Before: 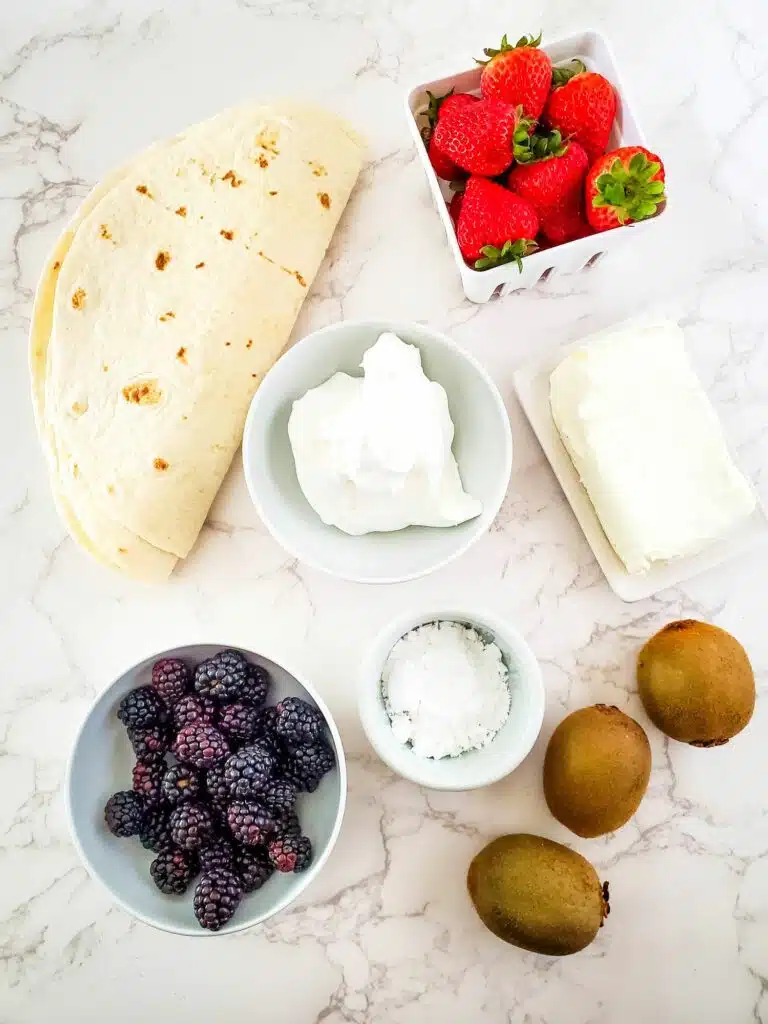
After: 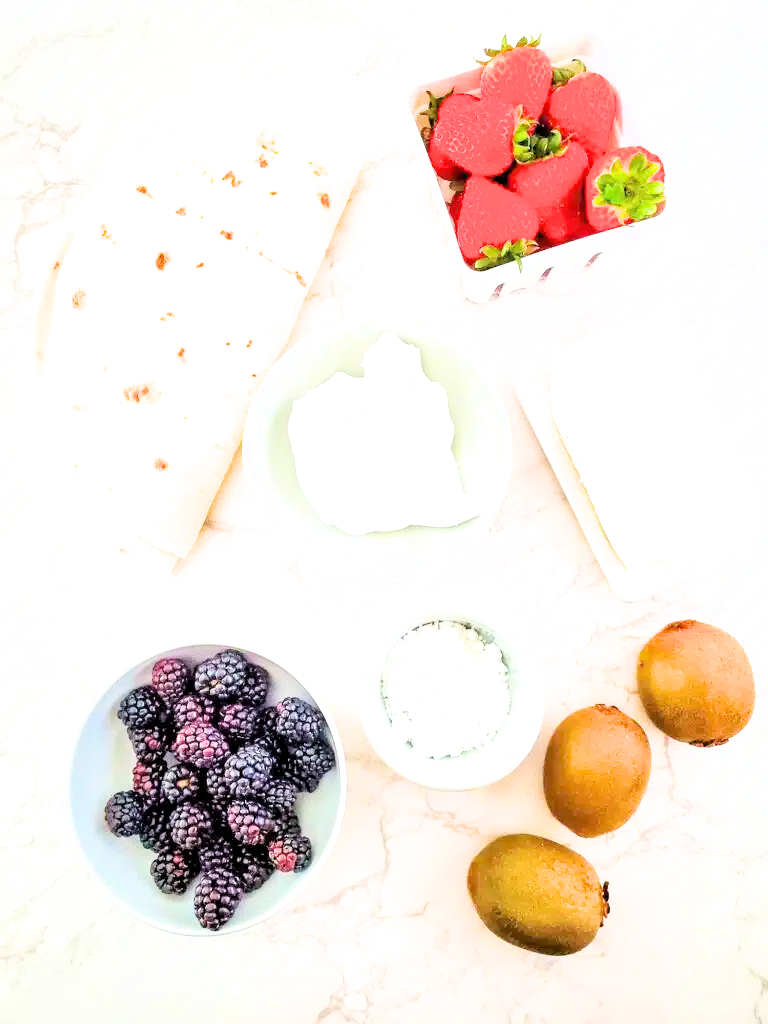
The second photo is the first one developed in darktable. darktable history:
exposure: black level correction 0, exposure 1.368 EV, compensate exposure bias true, compensate highlight preservation false
tone equalizer: -8 EV -0.74 EV, -7 EV -0.737 EV, -6 EV -0.616 EV, -5 EV -0.423 EV, -3 EV 0.398 EV, -2 EV 0.6 EV, -1 EV 0.701 EV, +0 EV 0.749 EV
filmic rgb: black relative exposure -7.65 EV, white relative exposure 4.56 EV, hardness 3.61, color science v6 (2022)
